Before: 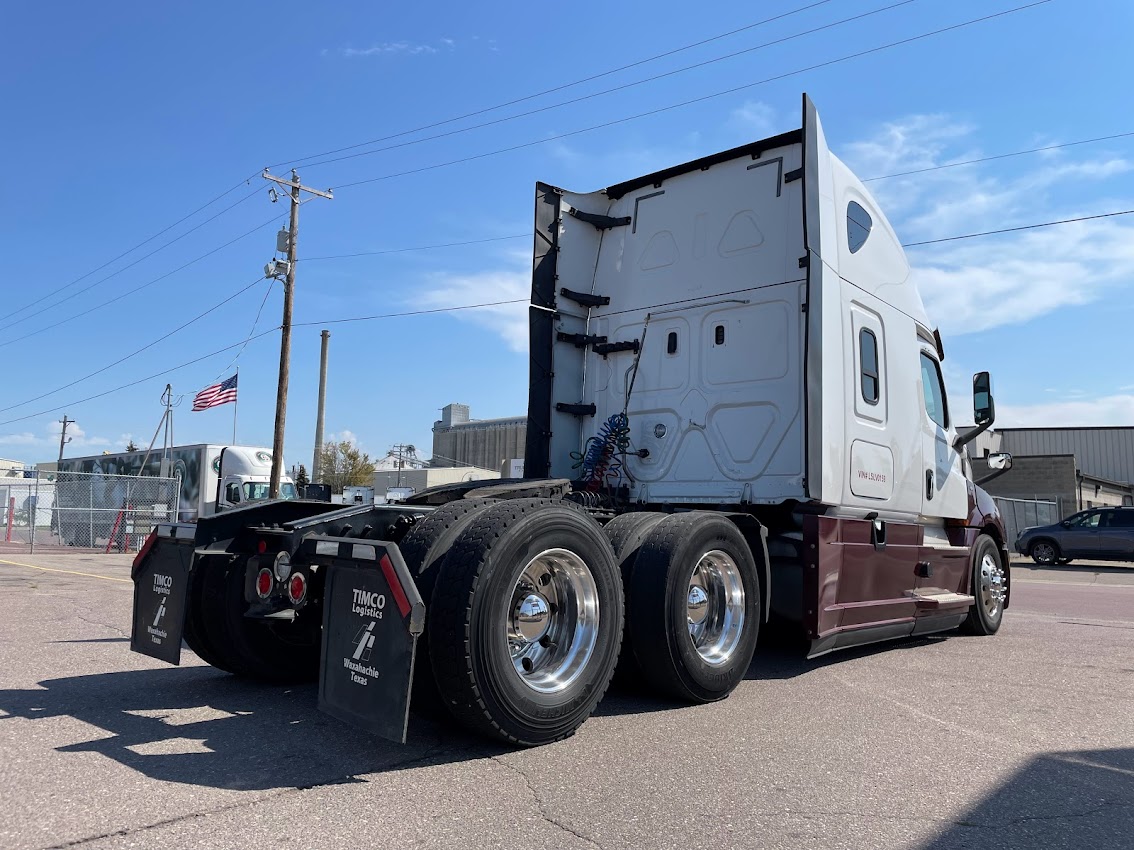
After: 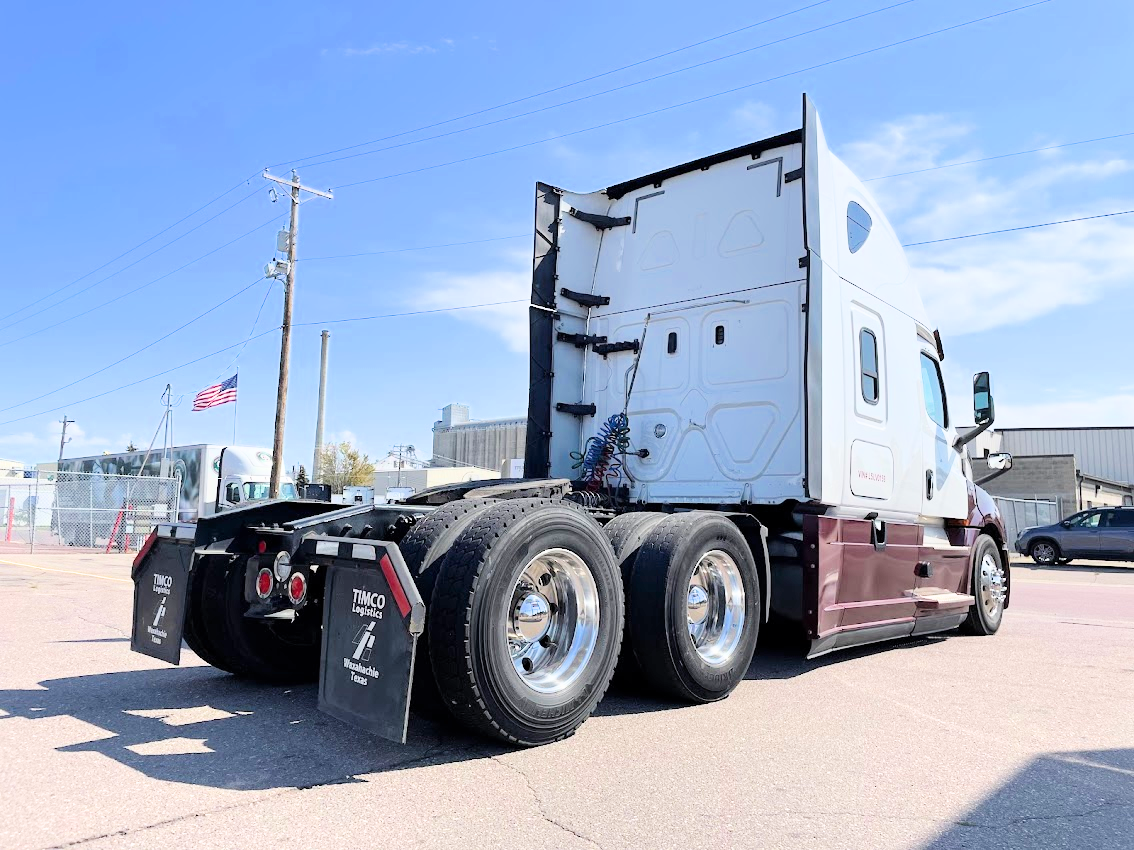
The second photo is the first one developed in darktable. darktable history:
filmic rgb: black relative exposure -7.48 EV, white relative exposure 4.83 EV, hardness 3.4, color science v6 (2022)
exposure: black level correction 0, exposure 2 EV, compensate highlight preservation false
